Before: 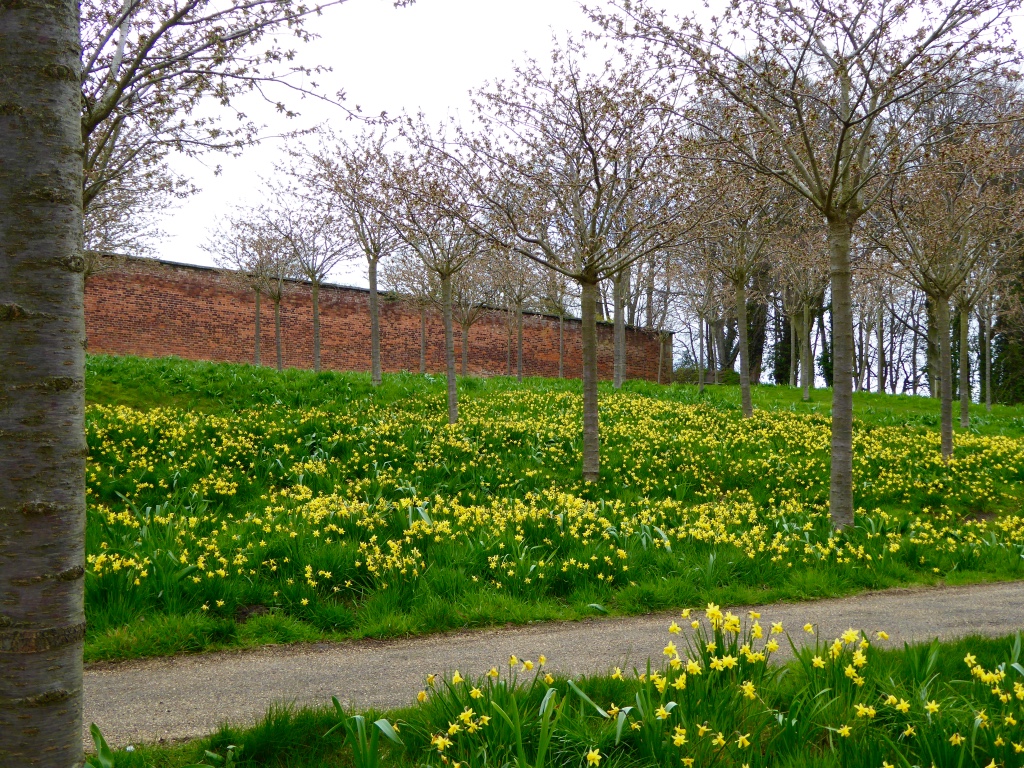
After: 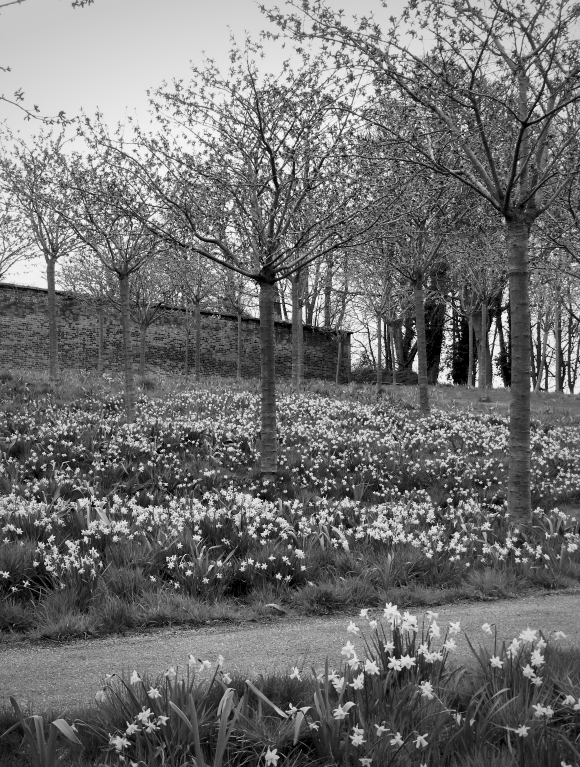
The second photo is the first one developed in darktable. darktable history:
contrast brightness saturation: contrast -0.11
local contrast: mode bilateral grid, contrast 100, coarseness 100, detail 165%, midtone range 0.2
crop: left 31.458%, top 0%, right 11.876%
exposure: black level correction 0.009, exposure -0.159 EV, compensate highlight preservation false
vignetting: fall-off start 100%, brightness -0.282, width/height ratio 1.31
monochrome: on, module defaults
